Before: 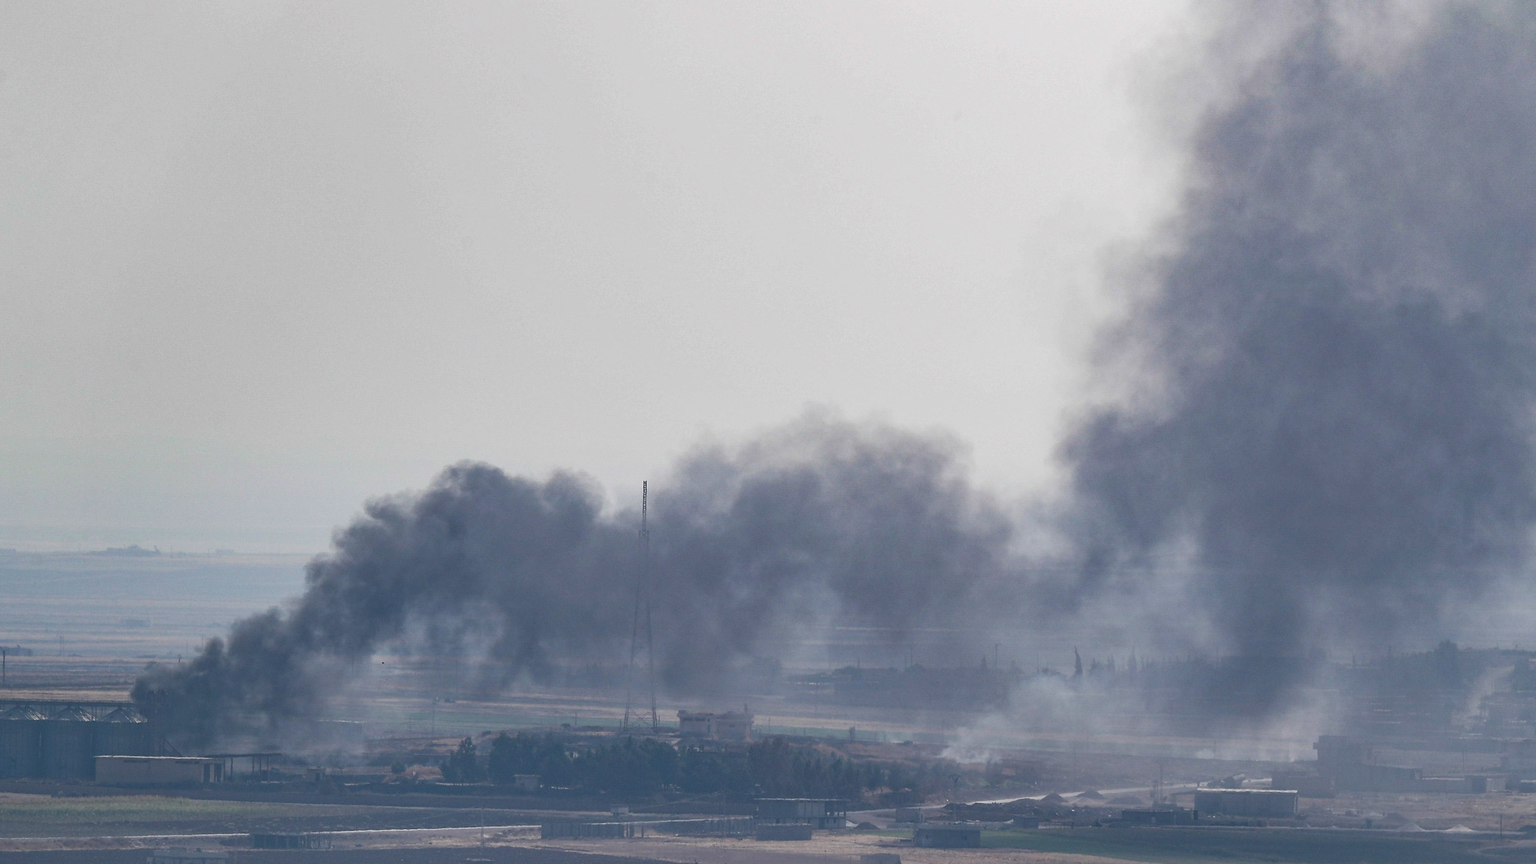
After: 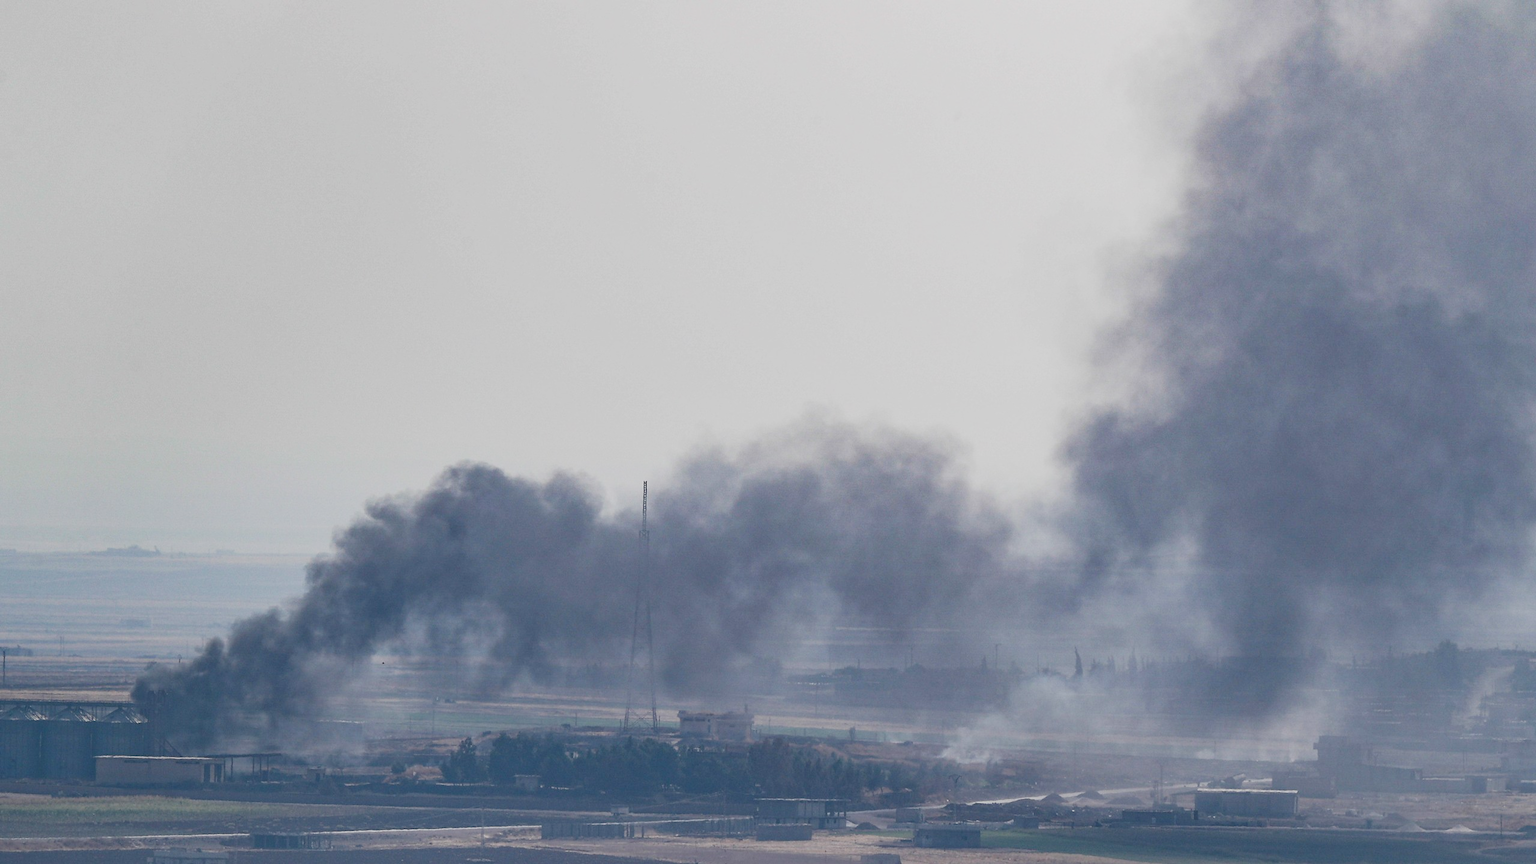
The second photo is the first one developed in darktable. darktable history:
tone curve: curves: ch0 [(0, 0) (0.091, 0.074) (0.184, 0.168) (0.491, 0.519) (0.748, 0.765) (1, 0.919)]; ch1 [(0, 0) (0.179, 0.173) (0.322, 0.32) (0.424, 0.424) (0.502, 0.504) (0.56, 0.578) (0.631, 0.667) (0.777, 0.806) (1, 1)]; ch2 [(0, 0) (0.434, 0.447) (0.483, 0.487) (0.547, 0.564) (0.676, 0.673) (1, 1)], preserve colors none
